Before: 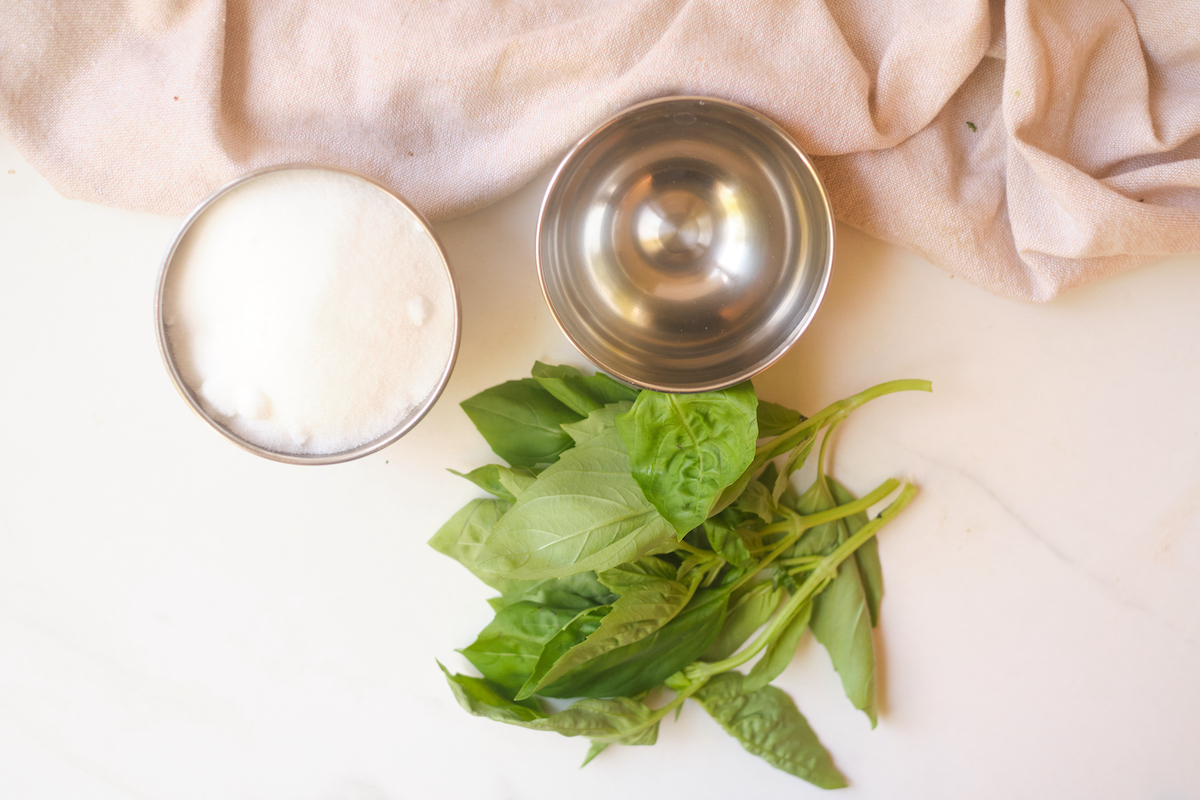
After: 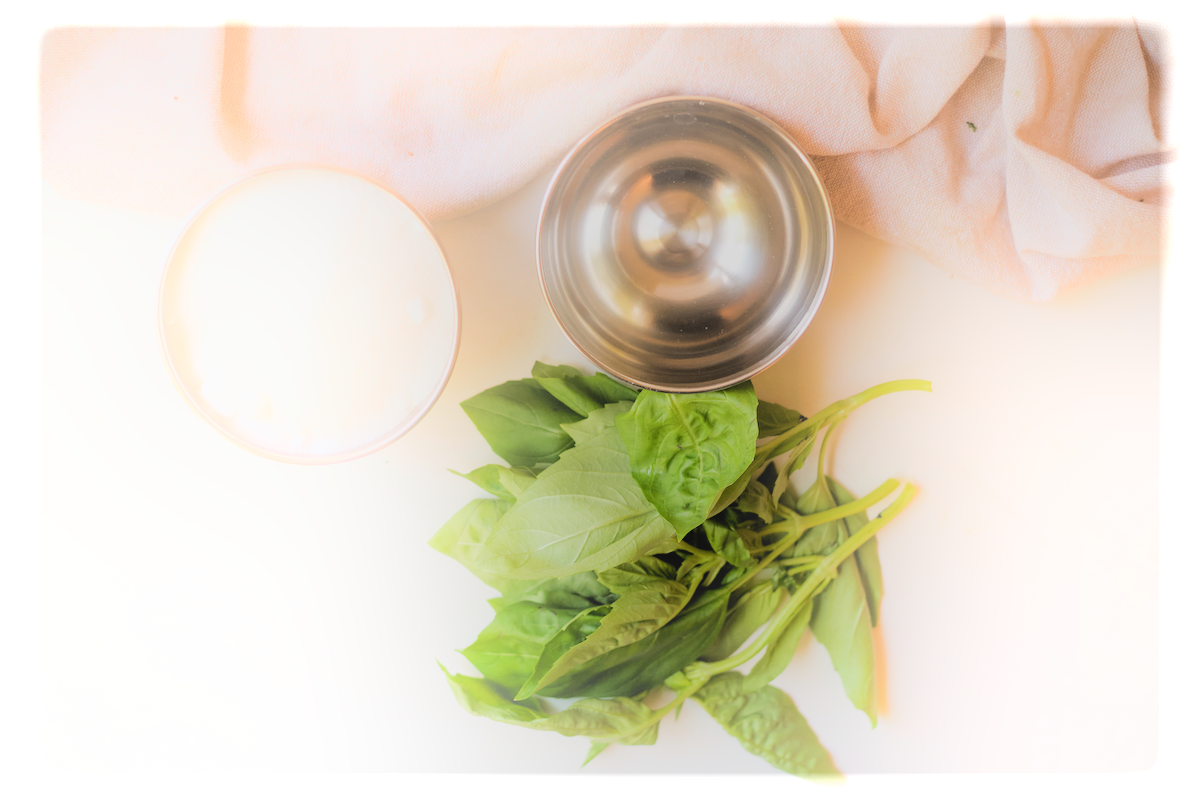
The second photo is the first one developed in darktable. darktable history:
bloom: on, module defaults
filmic rgb: black relative exposure -3.21 EV, white relative exposure 7.02 EV, hardness 1.46, contrast 1.35
vignetting: fall-off start 93%, fall-off radius 5%, brightness 1, saturation -0.49, automatic ratio true, width/height ratio 1.332, shape 0.04, unbound false
